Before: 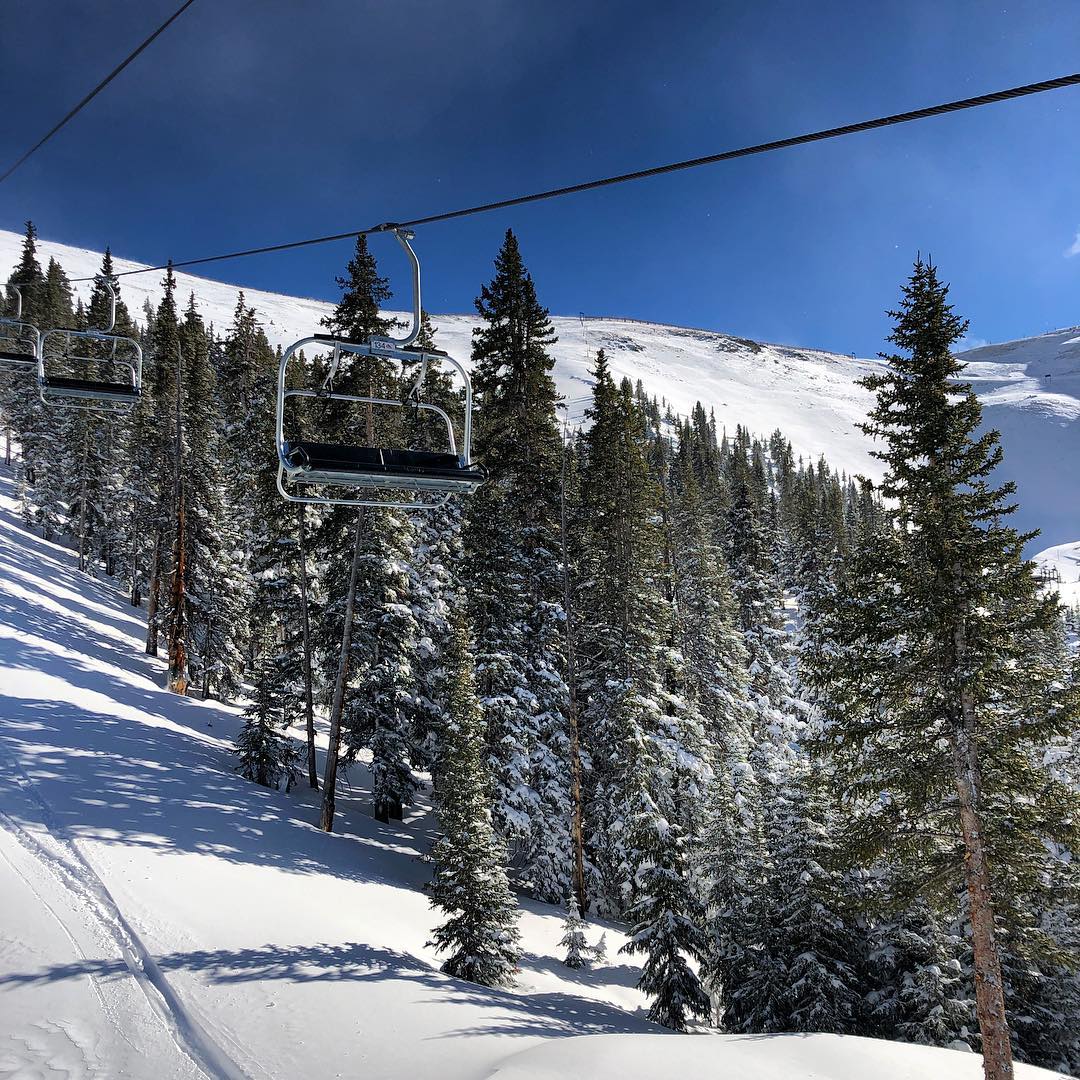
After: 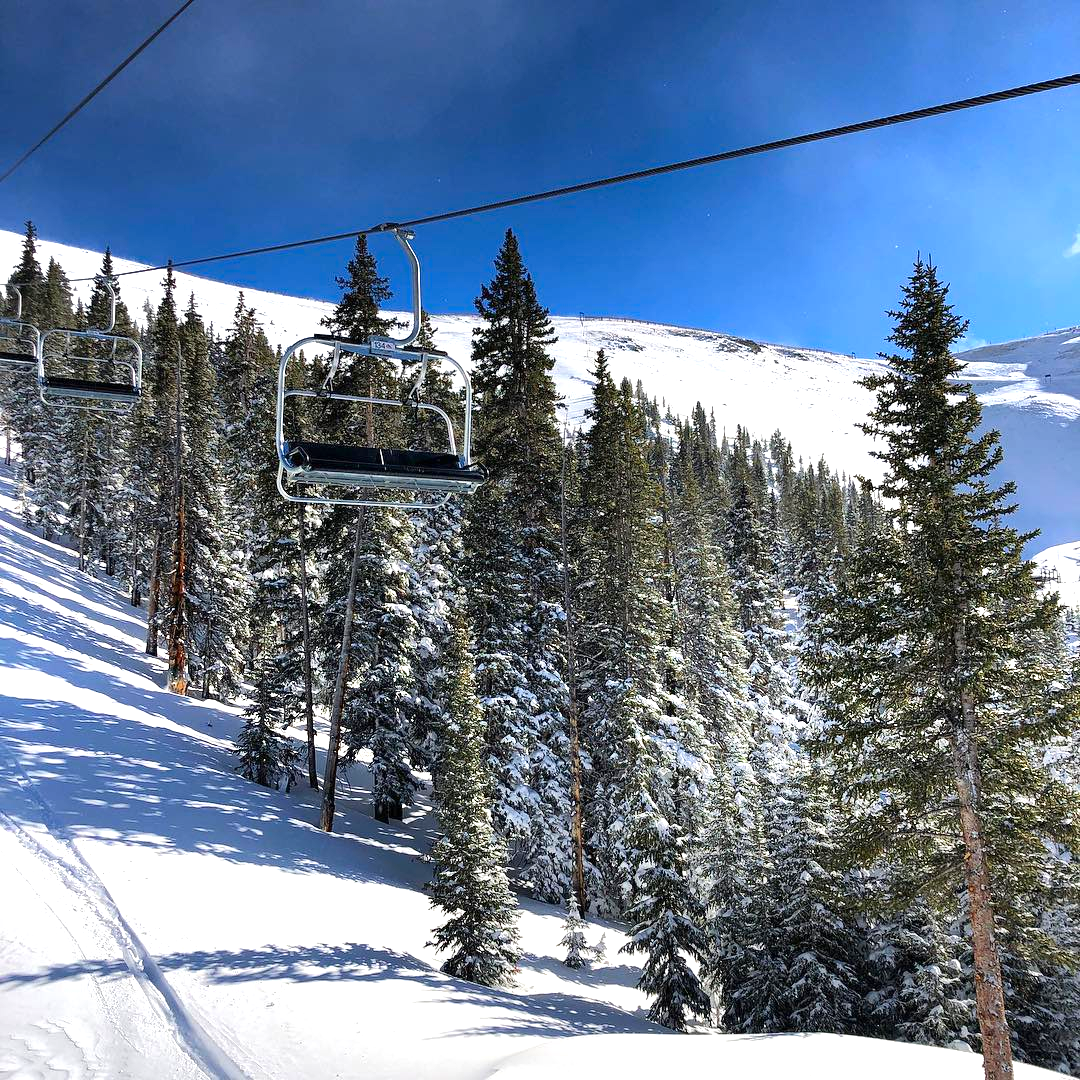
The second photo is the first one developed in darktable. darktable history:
contrast brightness saturation: contrast 0.041, saturation 0.153
exposure: exposure 0.702 EV, compensate exposure bias true, compensate highlight preservation false
